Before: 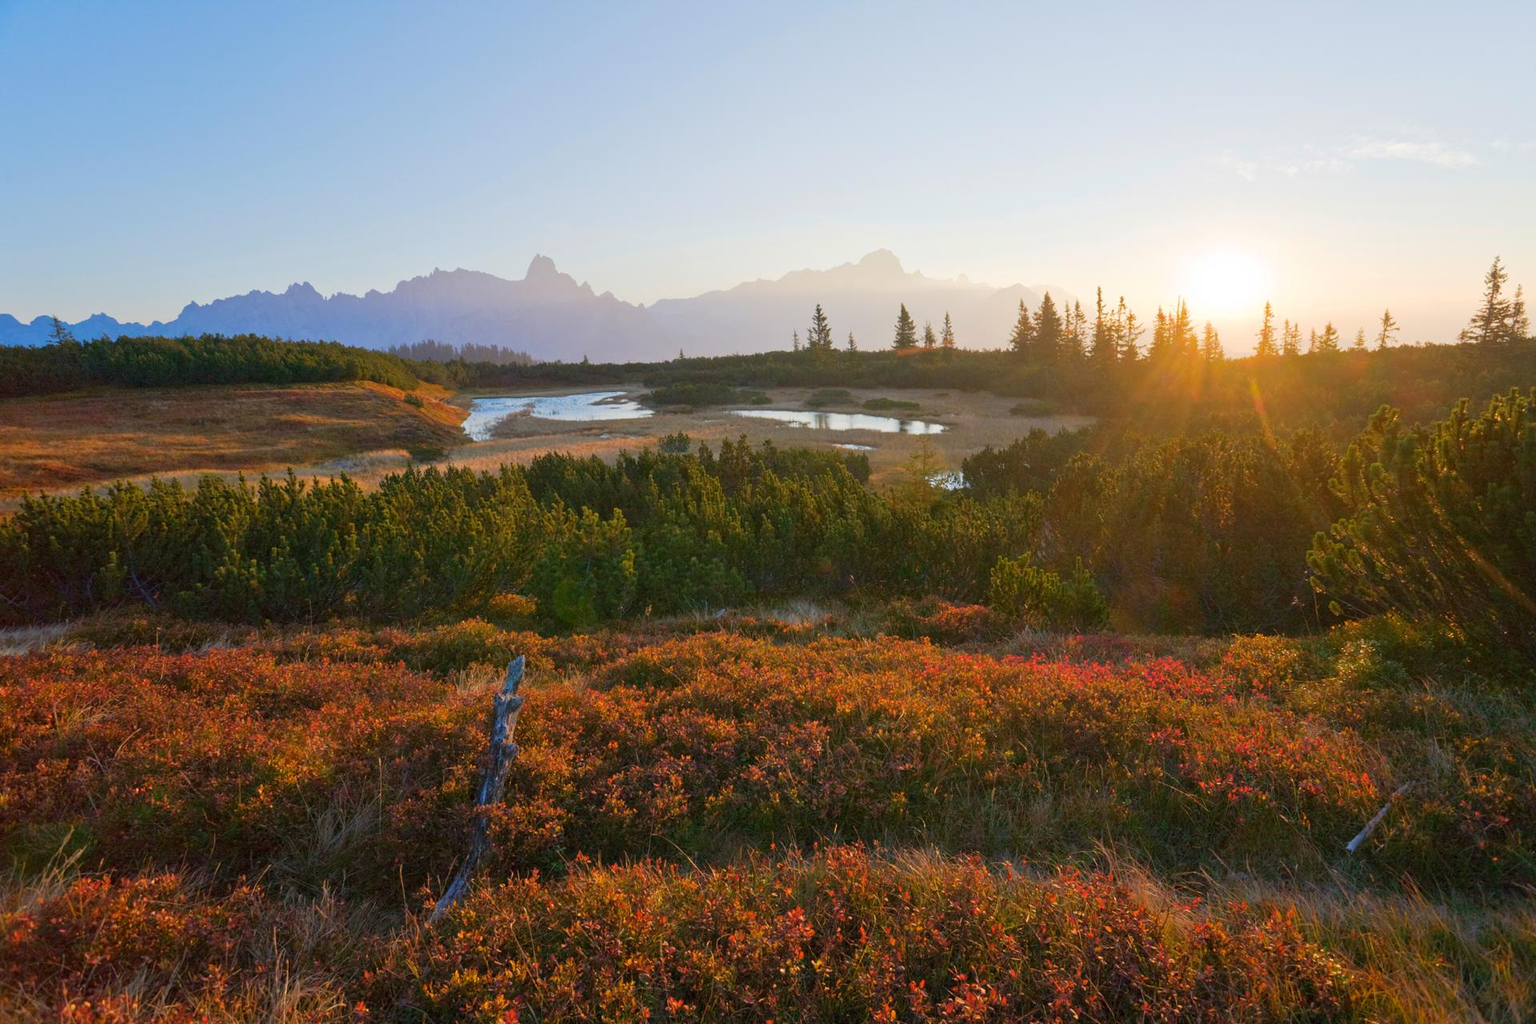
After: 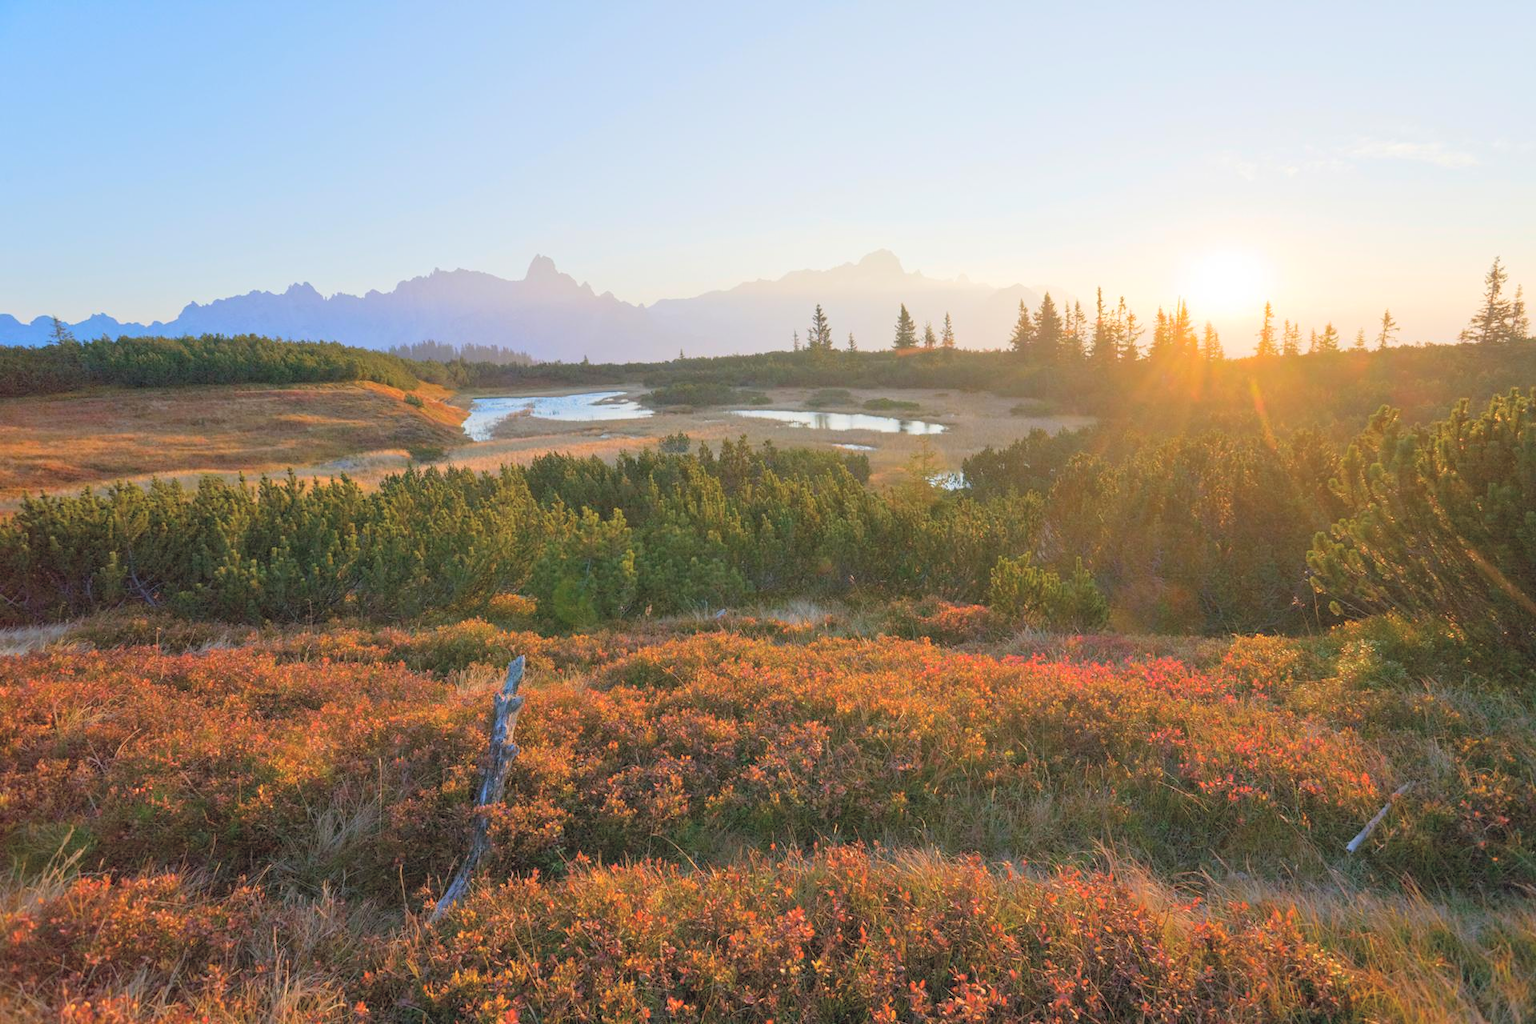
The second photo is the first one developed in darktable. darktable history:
contrast brightness saturation: brightness 0.281
